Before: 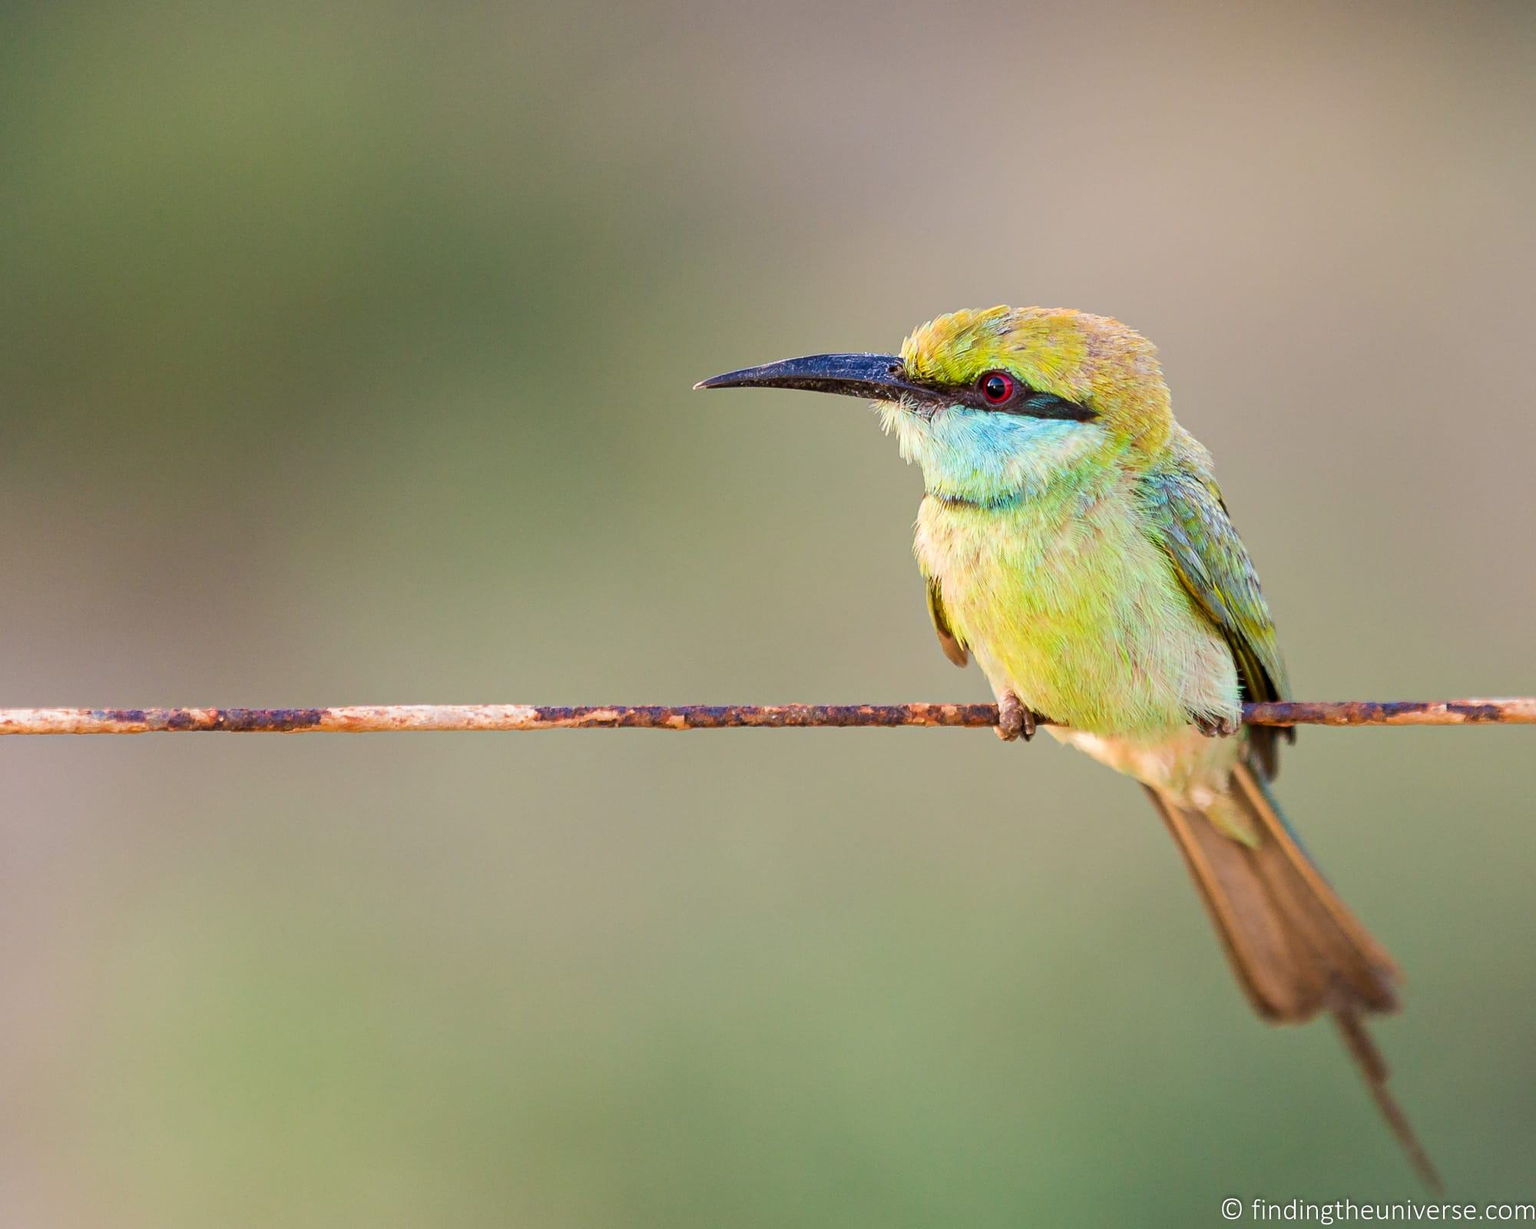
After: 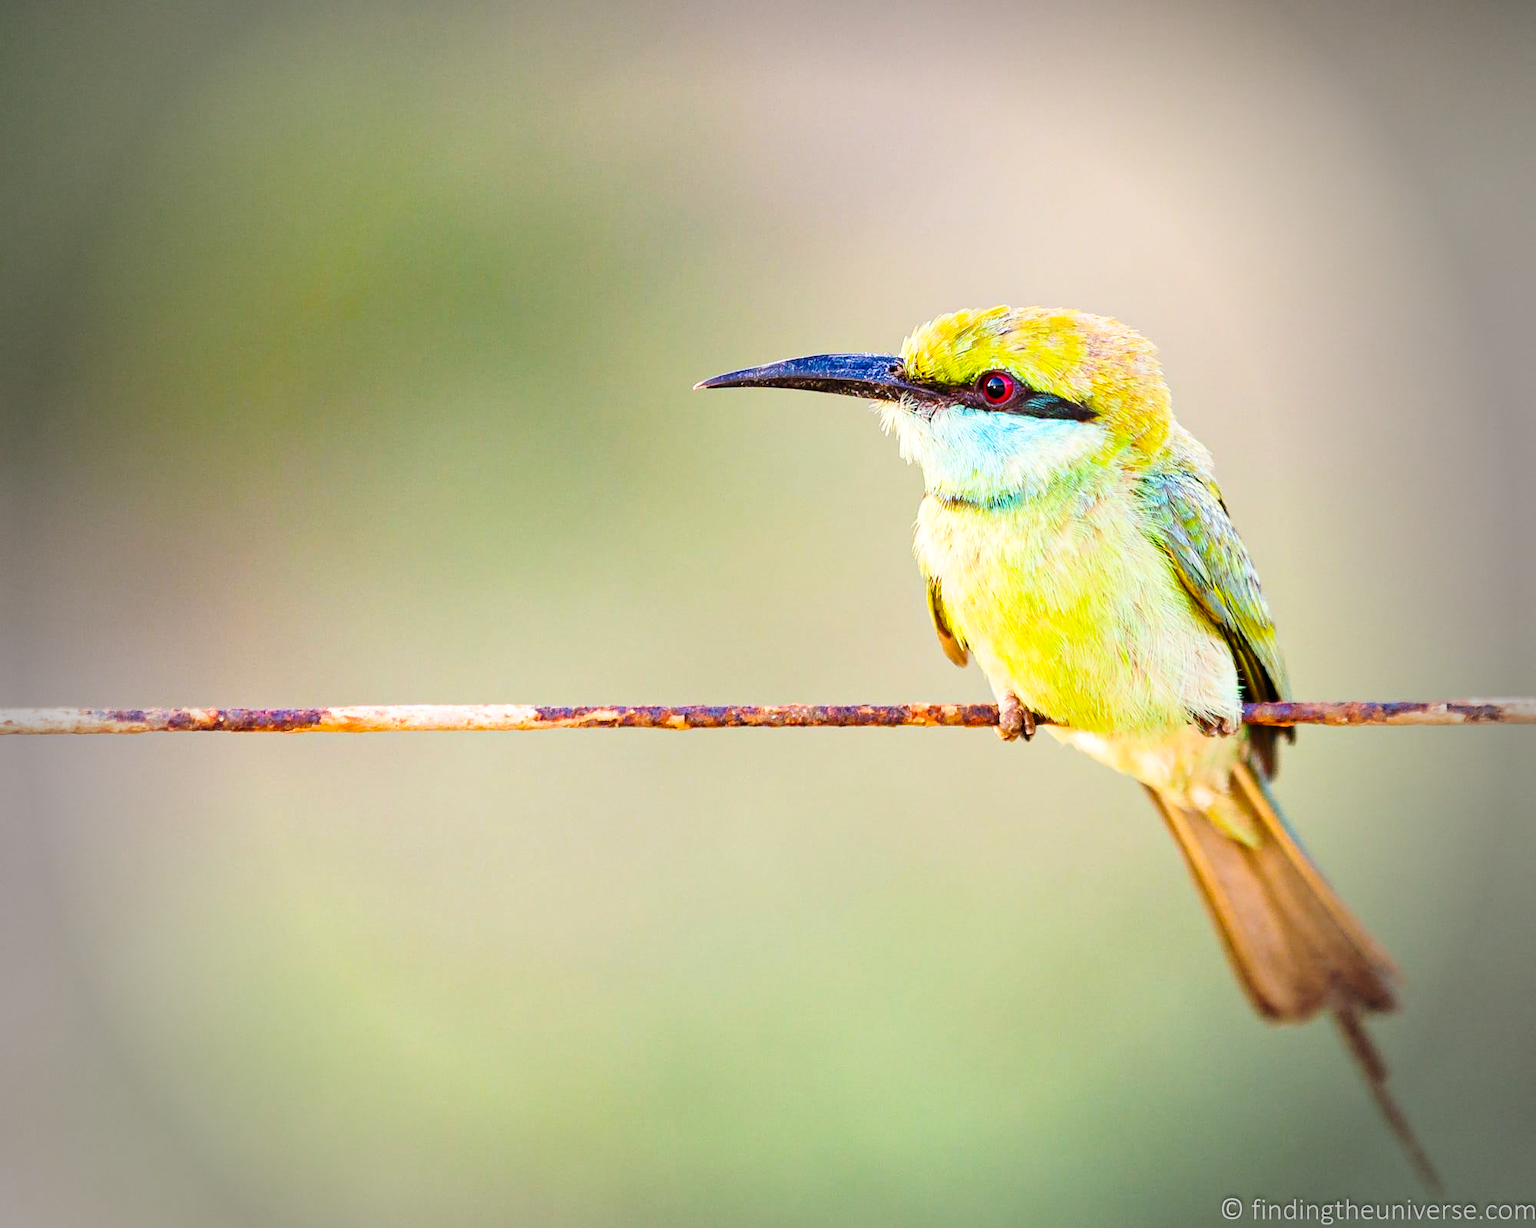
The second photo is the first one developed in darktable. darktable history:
base curve: curves: ch0 [(0, 0) (0.028, 0.03) (0.121, 0.232) (0.46, 0.748) (0.859, 0.968) (1, 1)], preserve colors none
levels: levels [0, 0.492, 0.984]
color balance rgb: perceptual saturation grading › global saturation 19.279%
vignetting: fall-off start 68.77%, fall-off radius 30.11%, width/height ratio 0.984, shape 0.846
